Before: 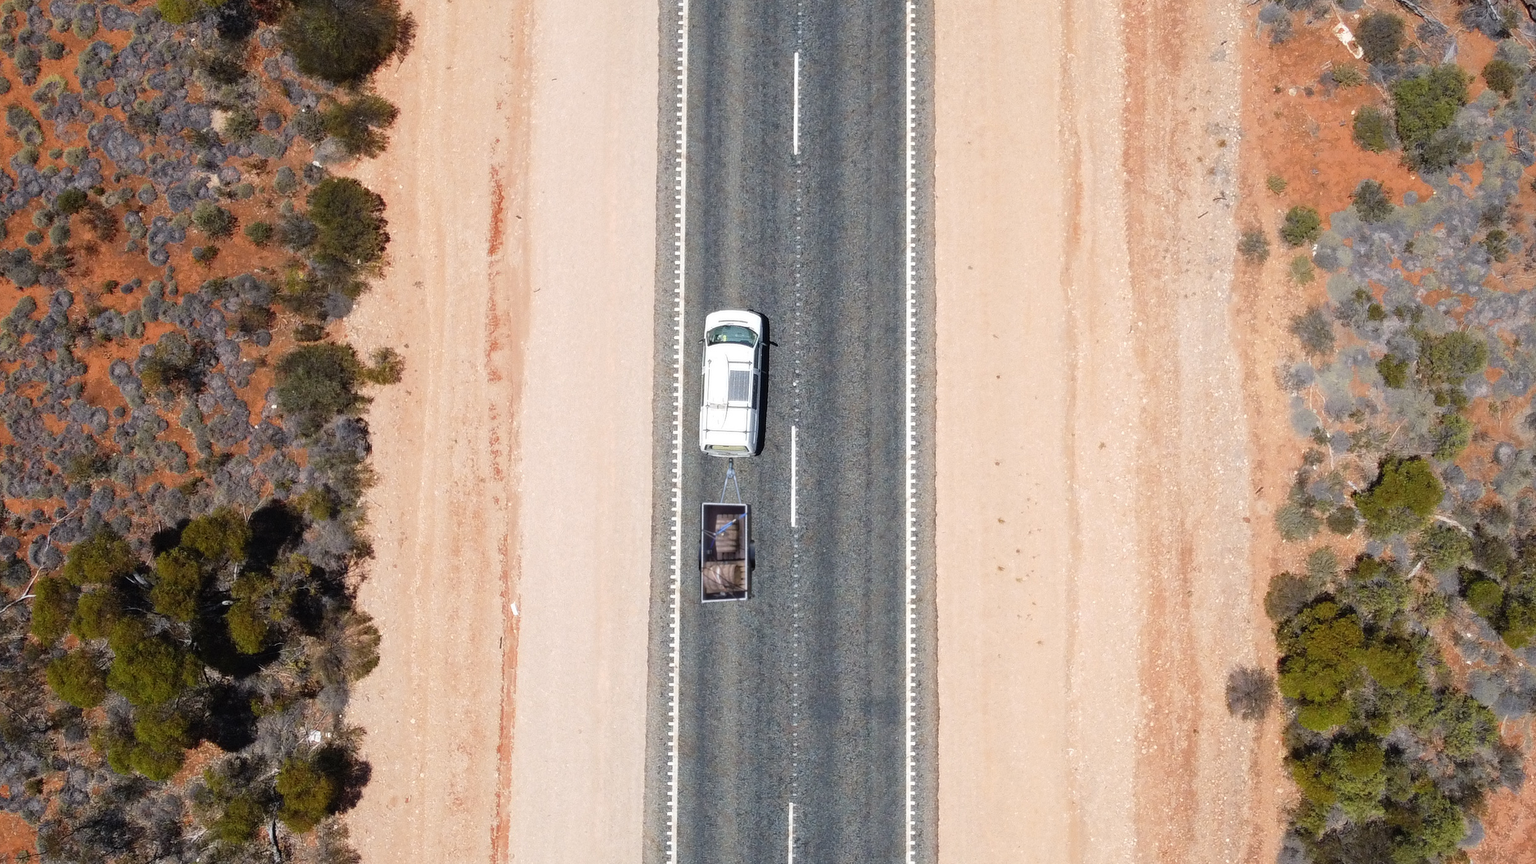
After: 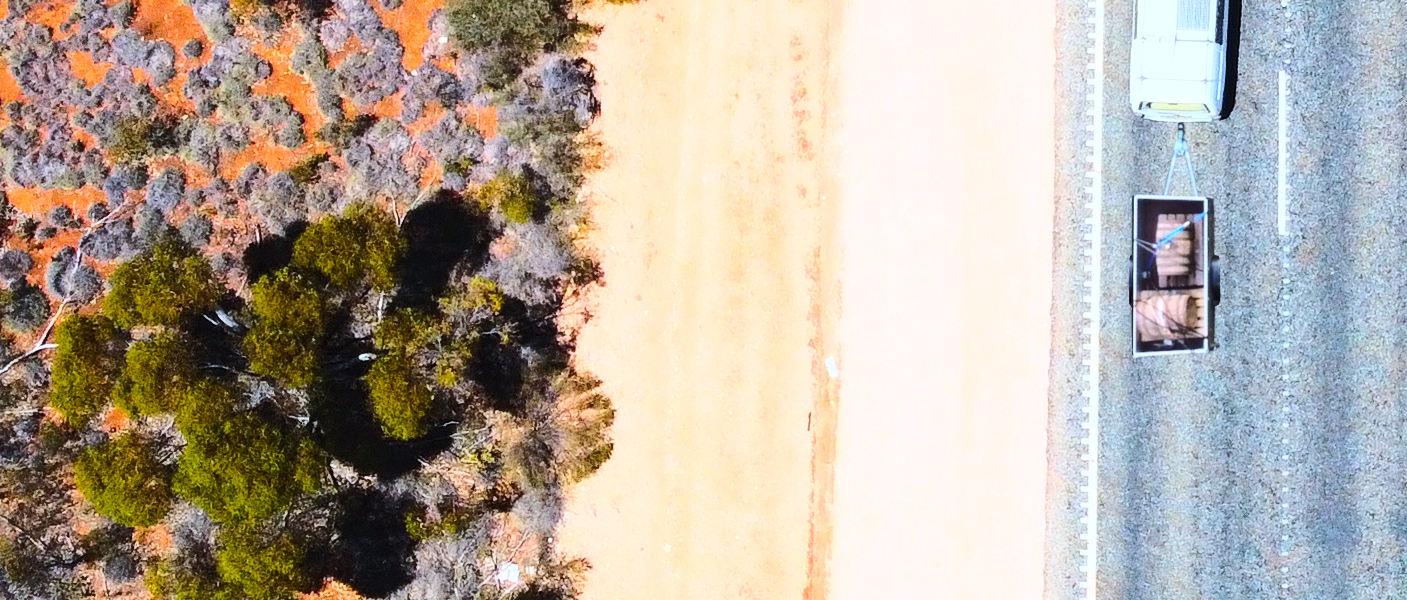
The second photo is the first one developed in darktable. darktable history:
color balance rgb: perceptual saturation grading › global saturation 31.286%, global vibrance 20%
base curve: curves: ch0 [(0, 0) (0.036, 0.037) (0.121, 0.228) (0.46, 0.76) (0.859, 0.983) (1, 1)]
contrast brightness saturation: contrast 0.2, brightness 0.142, saturation 0.148
color correction: highlights a* -4.02, highlights b* -10.94
crop: top 44.213%, right 43.289%, bottom 12.761%
